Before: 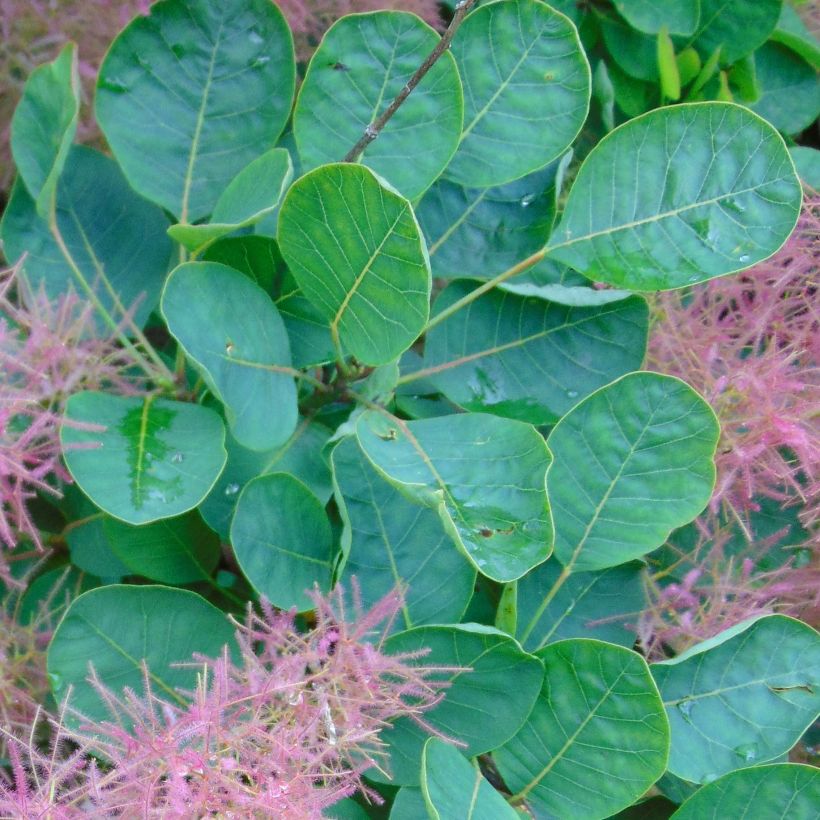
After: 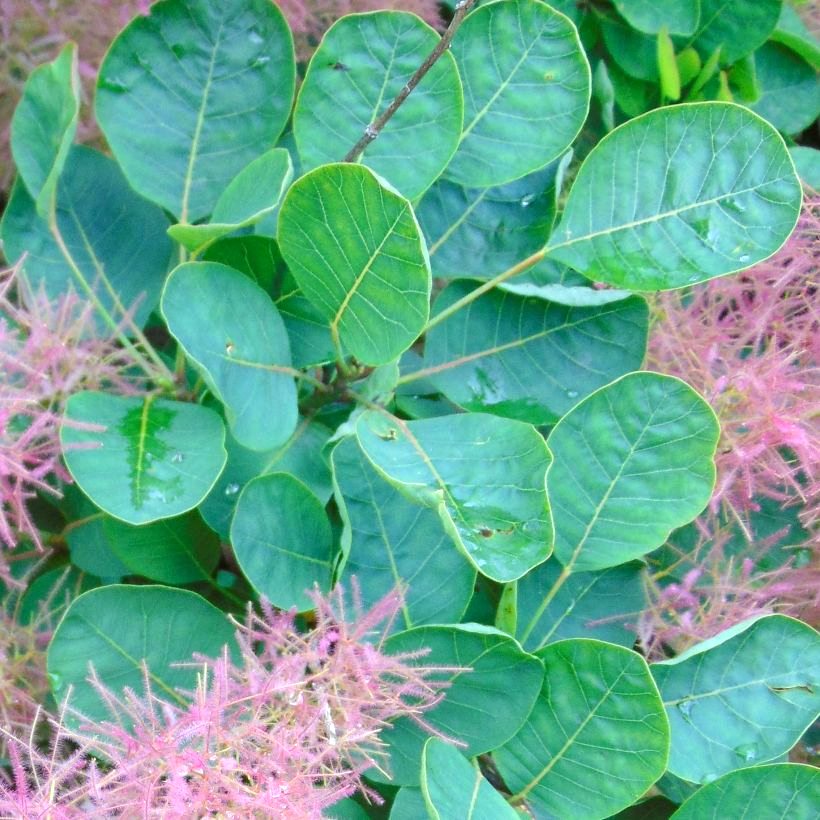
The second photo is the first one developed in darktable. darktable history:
exposure: black level correction 0.001, exposure 0.498 EV, compensate highlight preservation false
levels: white 99.96%, levels [0, 0.499, 1]
